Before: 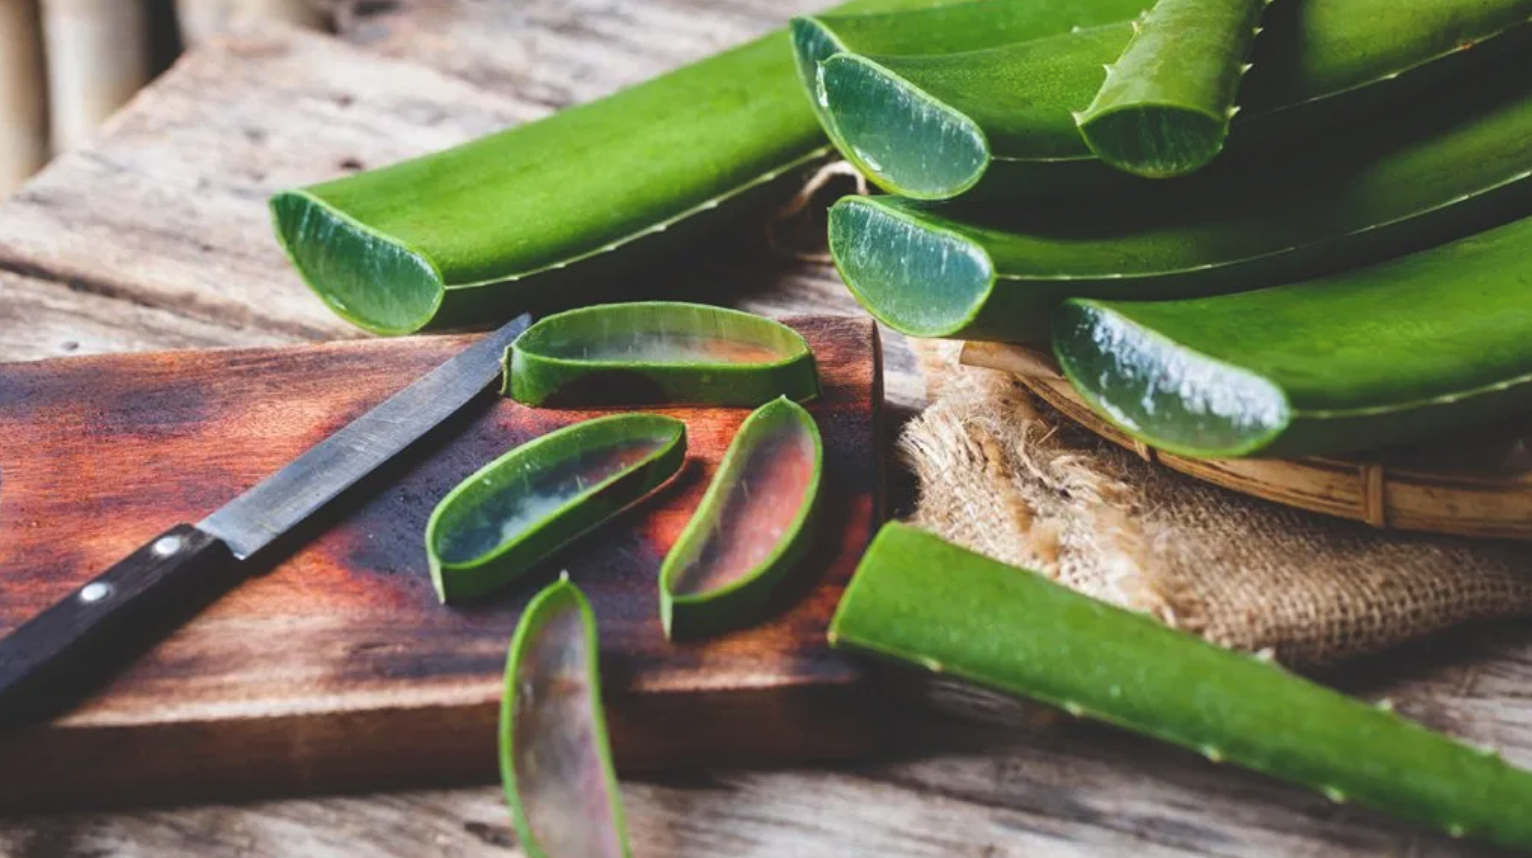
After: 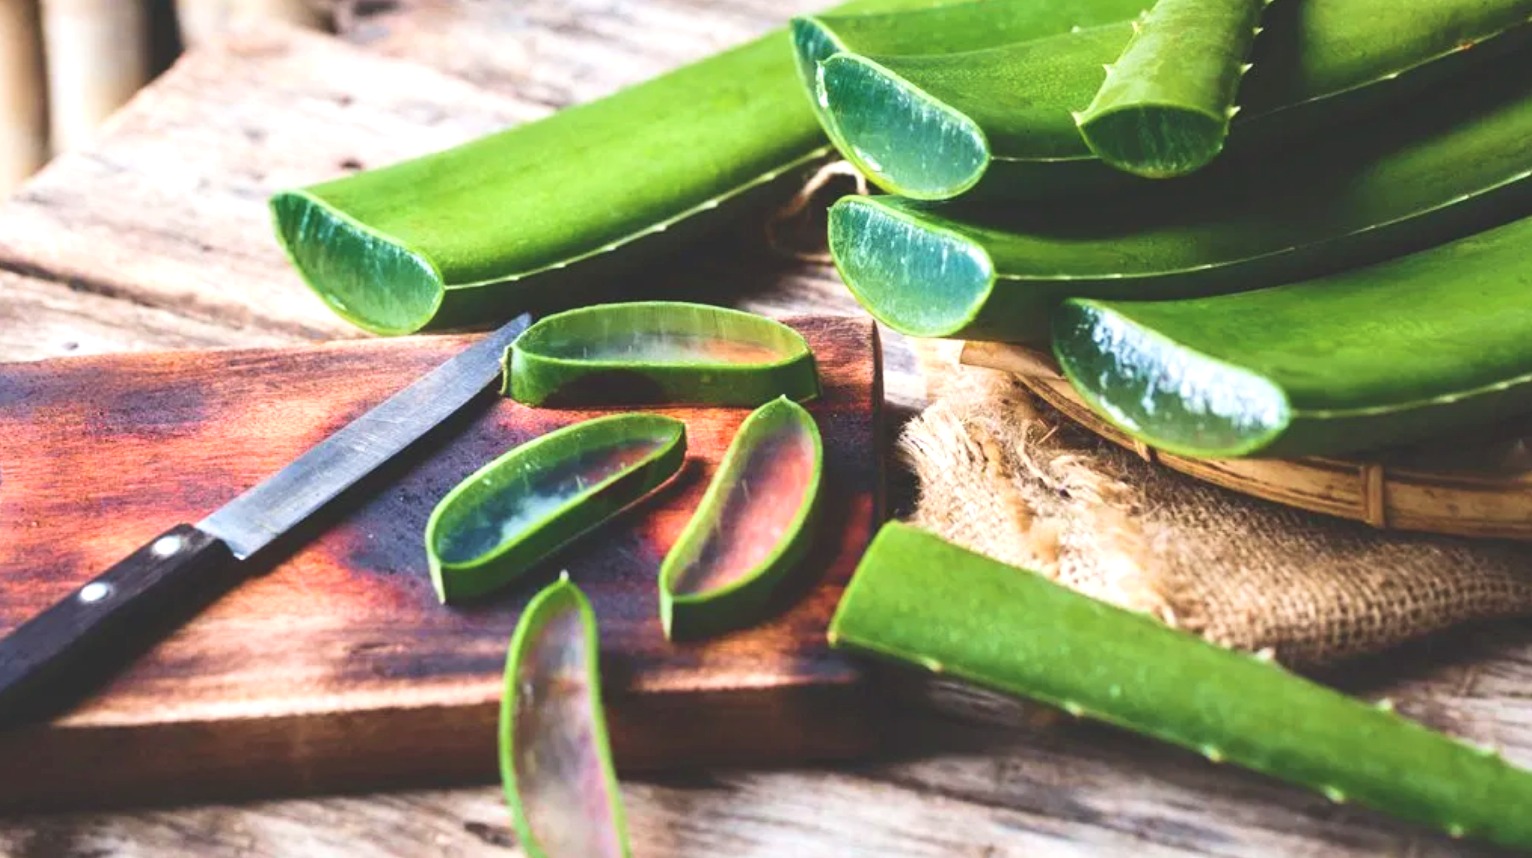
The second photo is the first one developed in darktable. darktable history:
exposure: black level correction 0.001, exposure 0.499 EV, compensate highlight preservation false
tone equalizer: on, module defaults
velvia: on, module defaults
contrast brightness saturation: contrast 0.149, brightness 0.051
